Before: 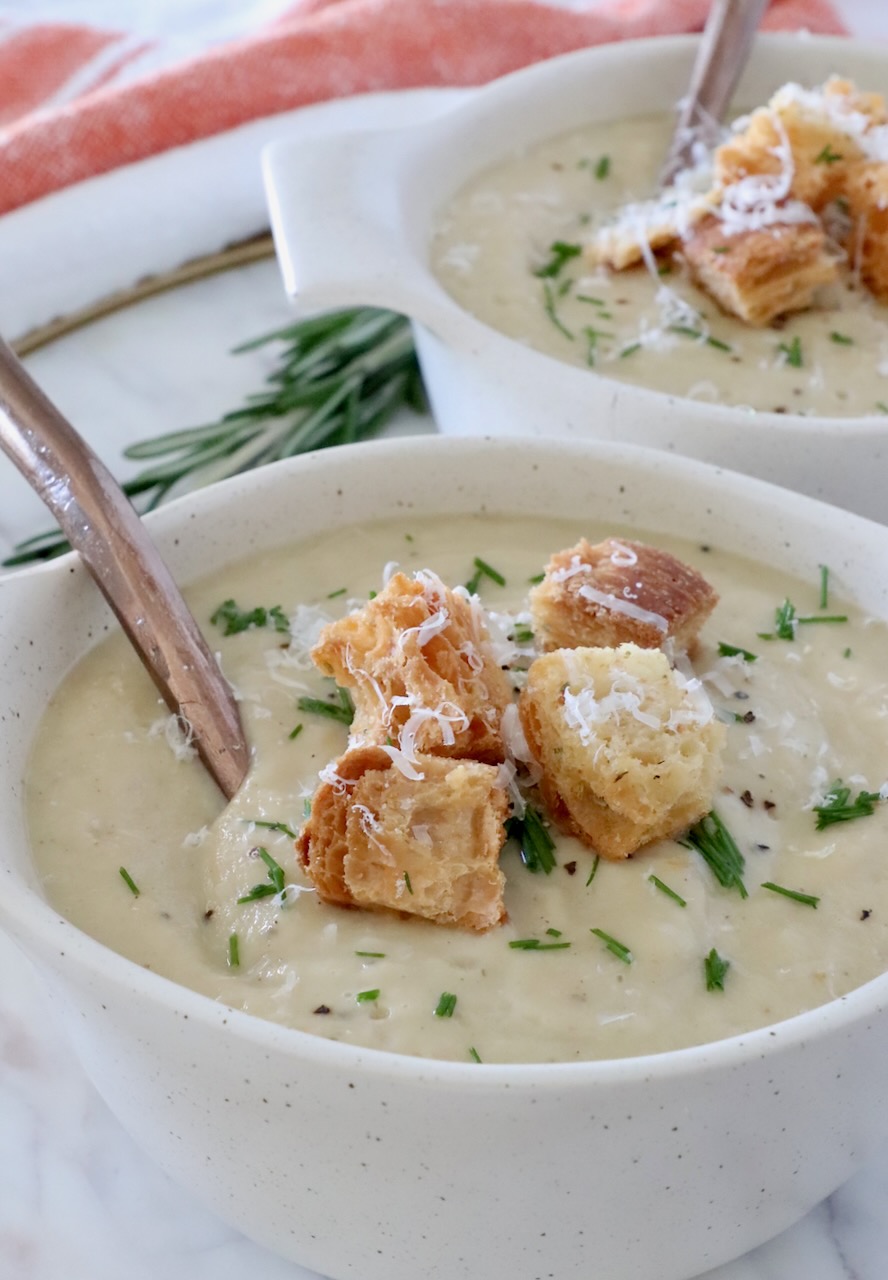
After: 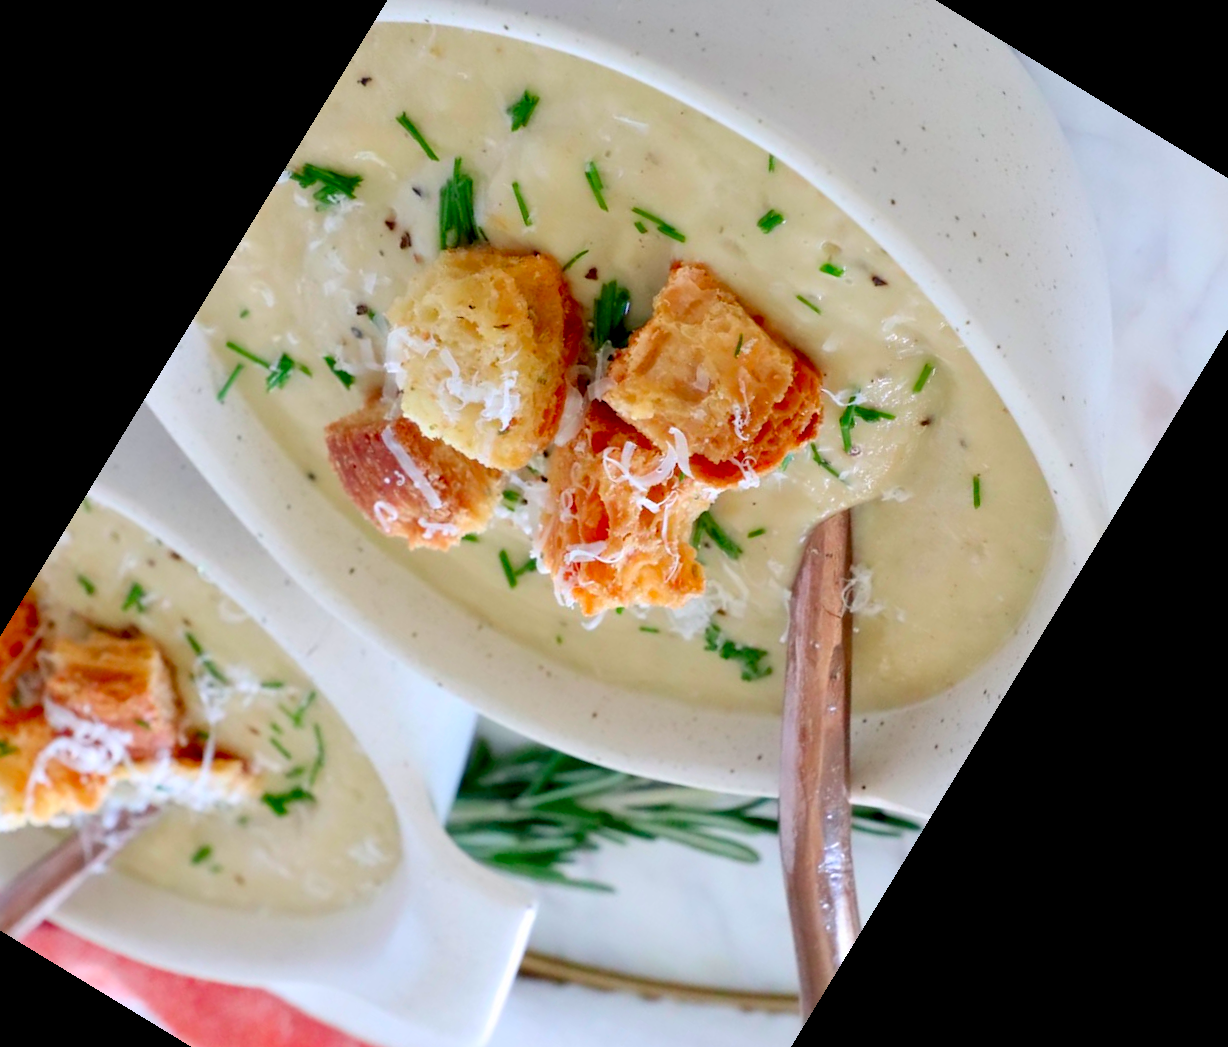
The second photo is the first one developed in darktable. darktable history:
color contrast: green-magenta contrast 1.69, blue-yellow contrast 1.49
crop and rotate: angle 148.68°, left 9.111%, top 15.603%, right 4.588%, bottom 17.041%
exposure: exposure 0.131 EV, compensate highlight preservation false
